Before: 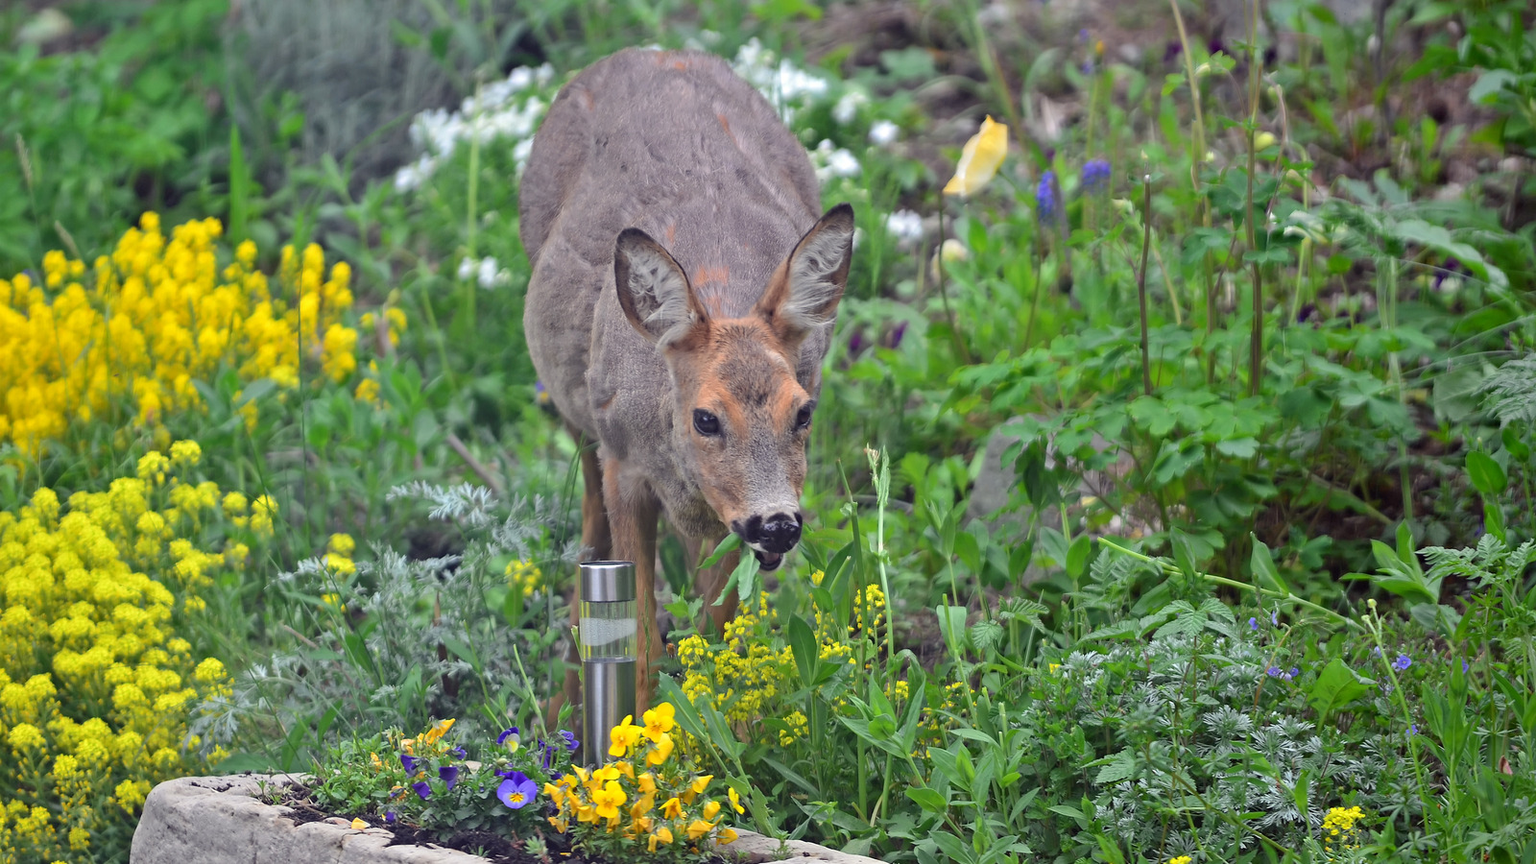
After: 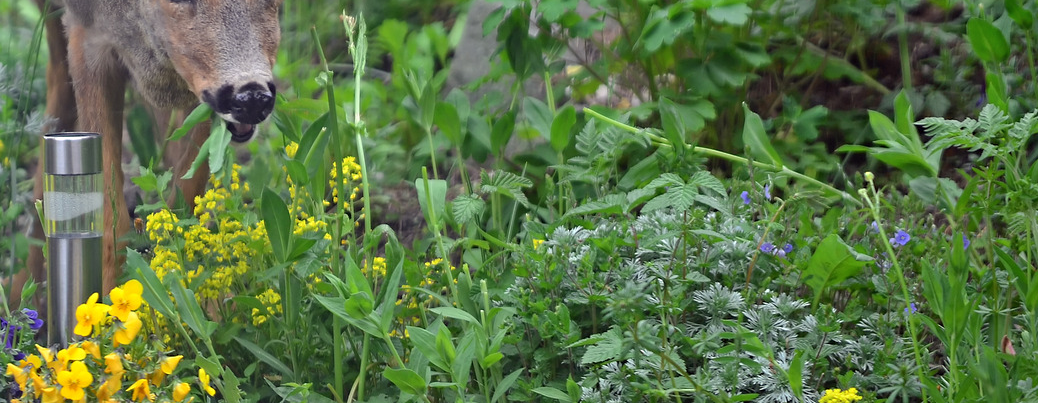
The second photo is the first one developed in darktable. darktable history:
crop and rotate: left 35.117%, top 50.268%, bottom 4.905%
shadows and highlights: shadows 53.06, soften with gaussian
sharpen: radius 5.34, amount 0.314, threshold 26.578
